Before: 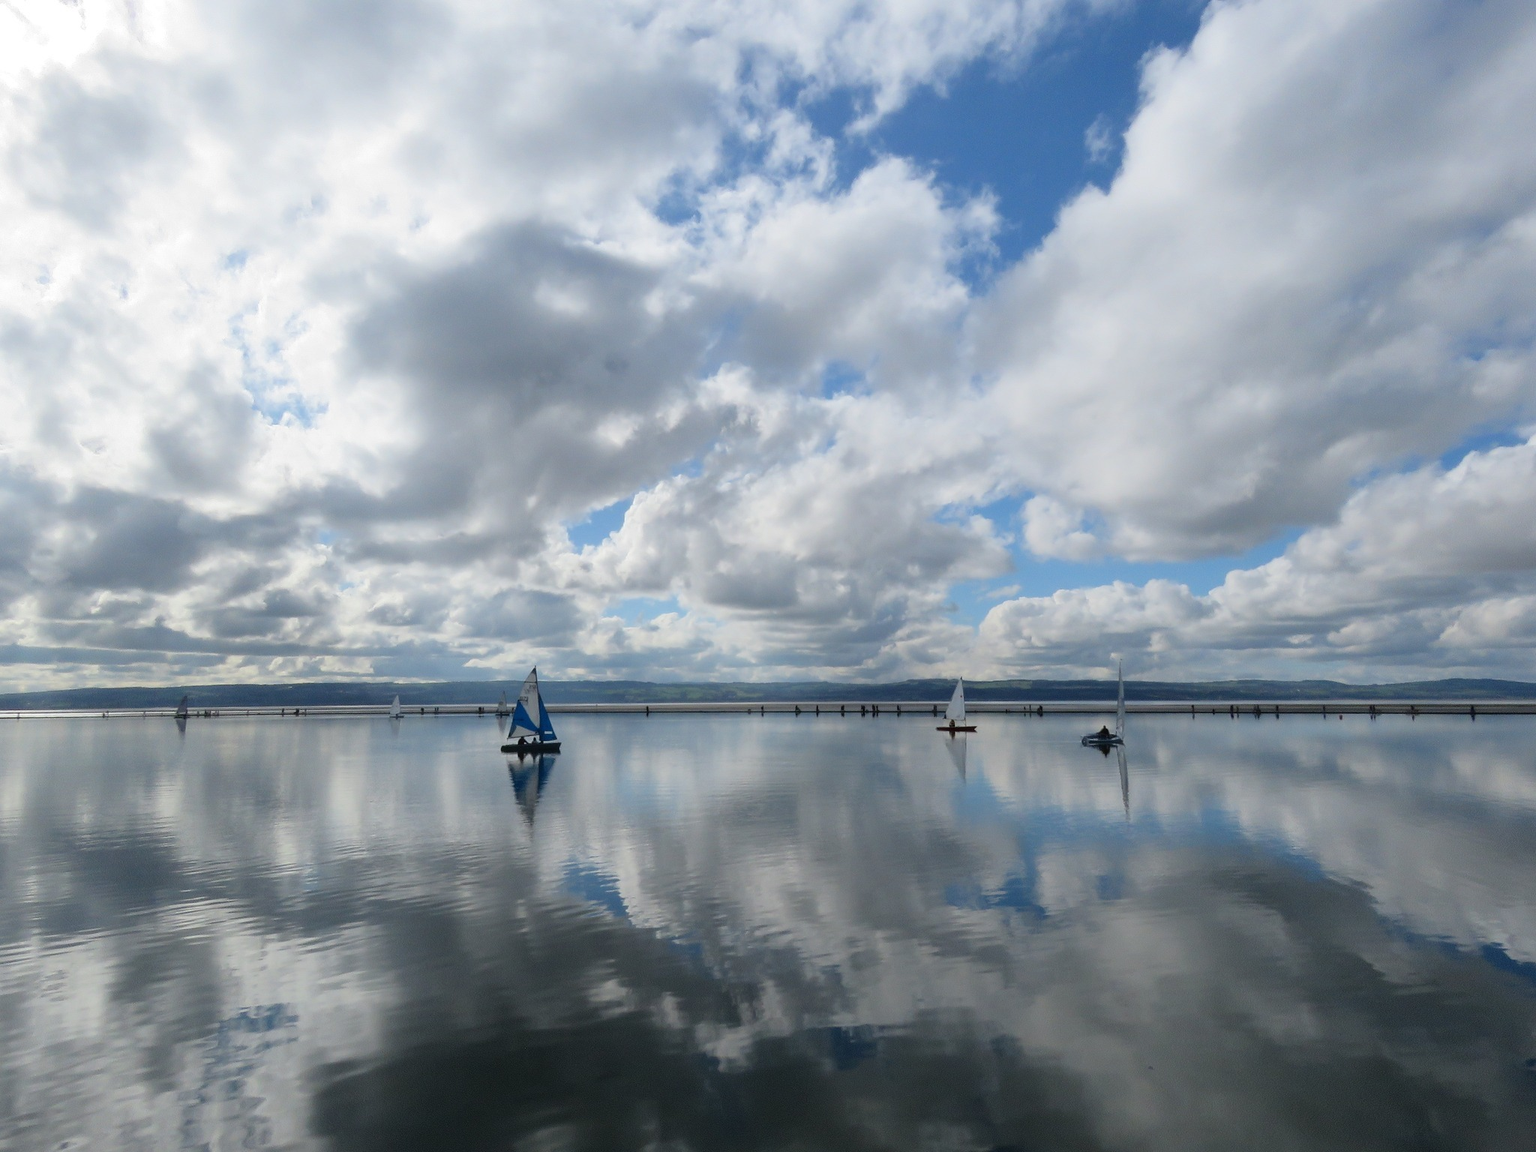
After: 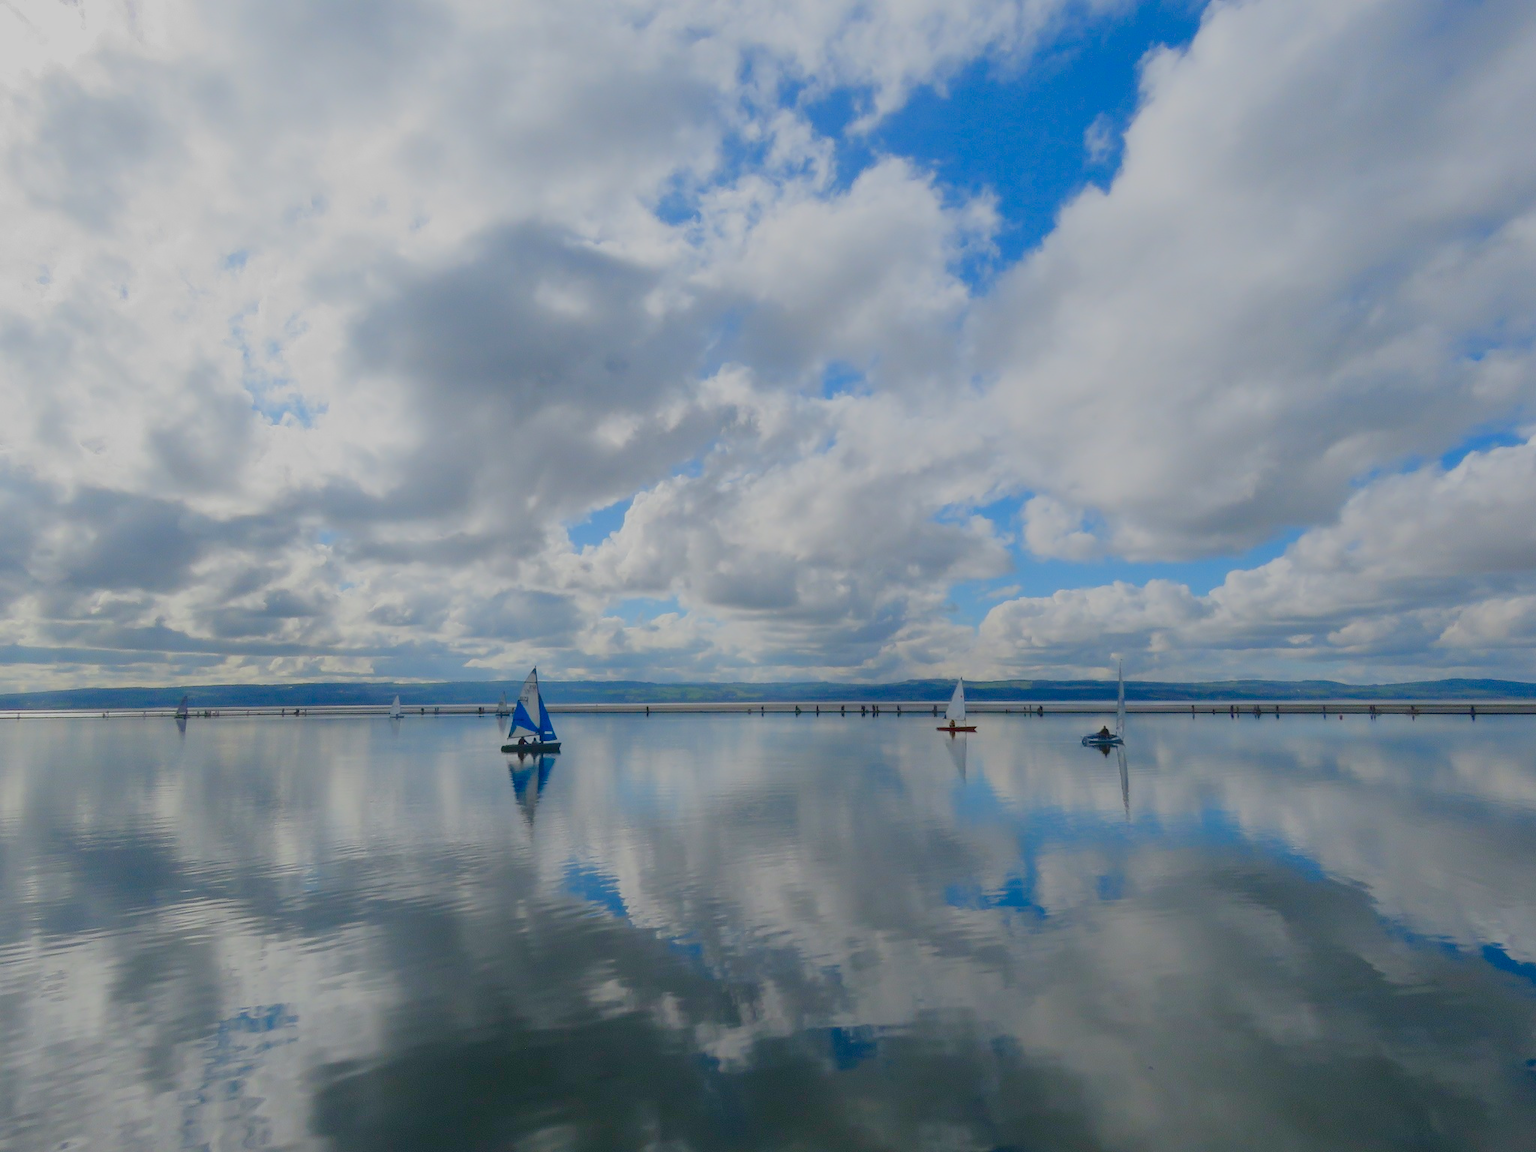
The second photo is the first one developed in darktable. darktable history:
color balance rgb: perceptual saturation grading › global saturation 35.109%, perceptual saturation grading › highlights -25.015%, perceptual saturation grading › shadows 49.807%, contrast -29.983%
